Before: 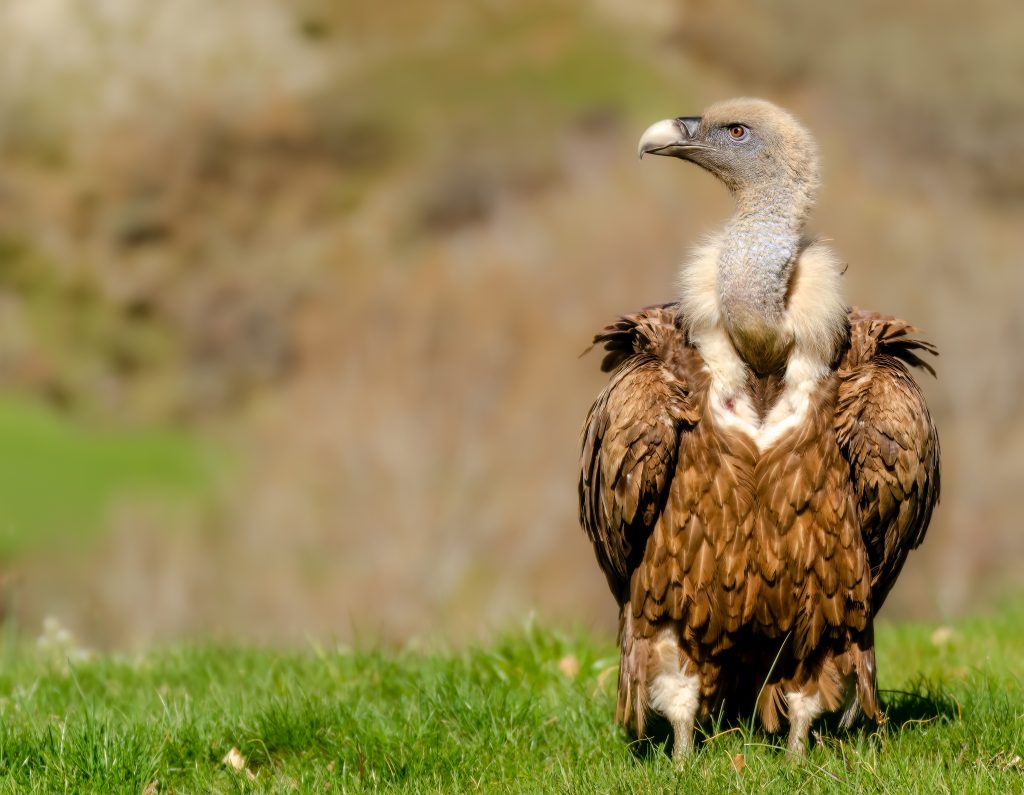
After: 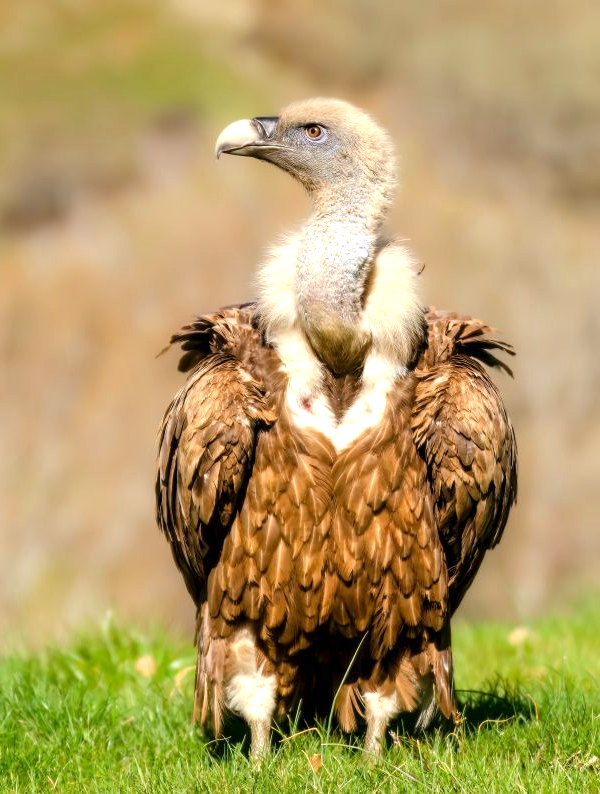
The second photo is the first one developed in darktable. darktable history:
crop: left 41.402%
exposure: exposure 0.657 EV, compensate highlight preservation false
